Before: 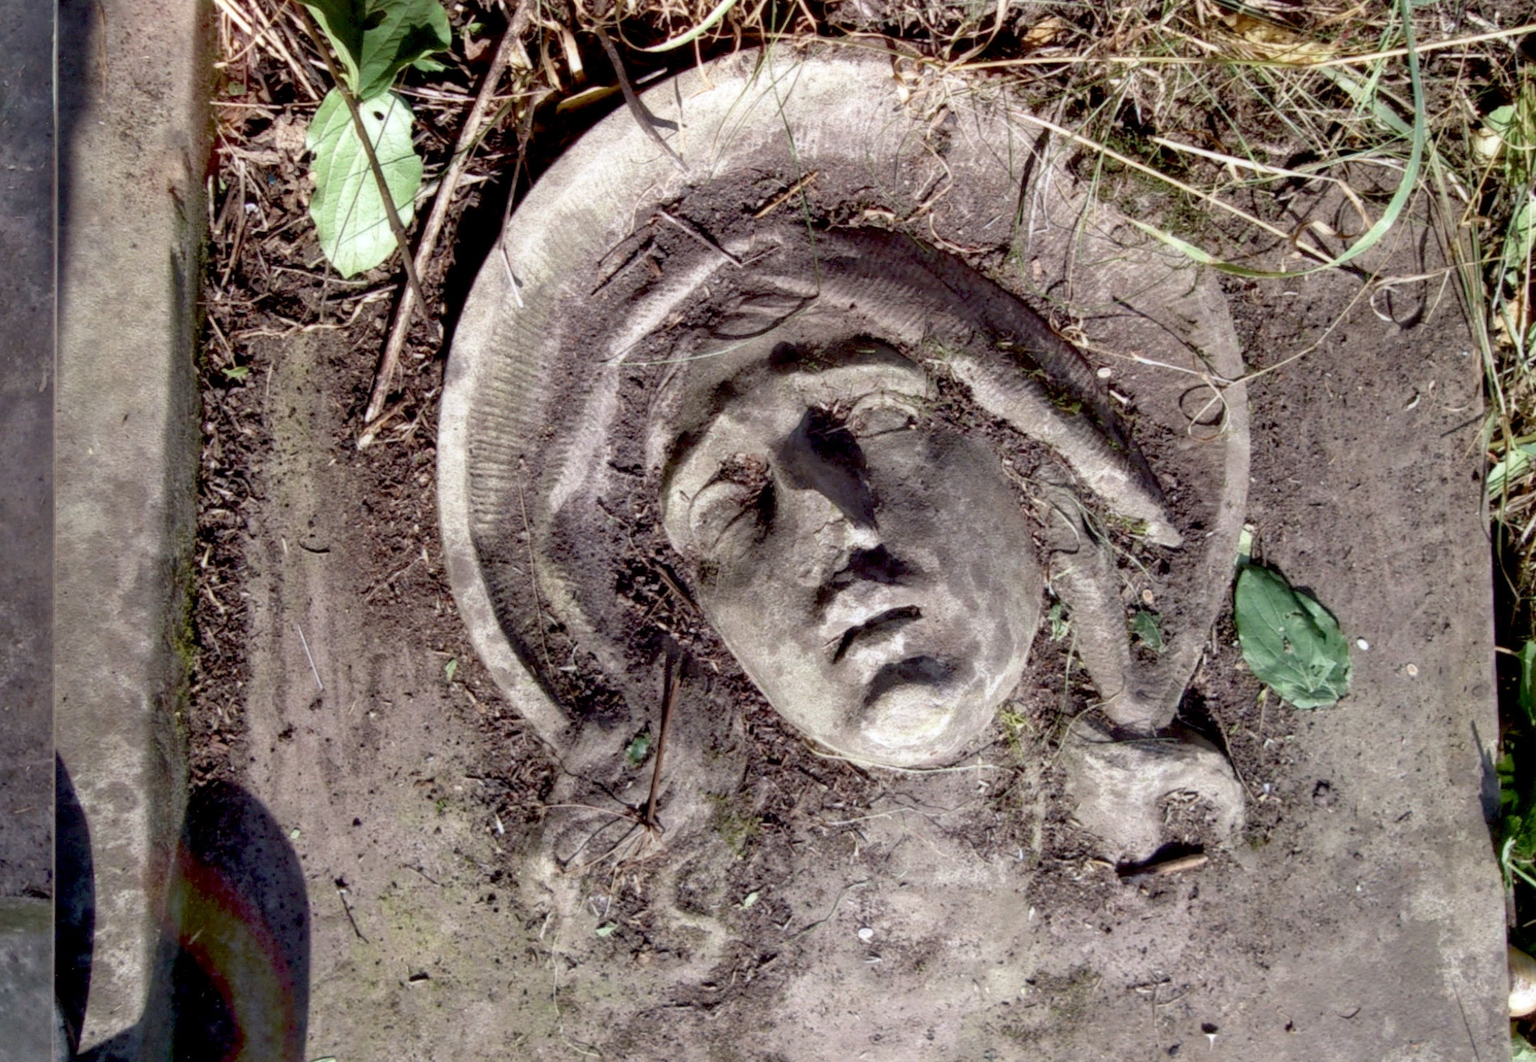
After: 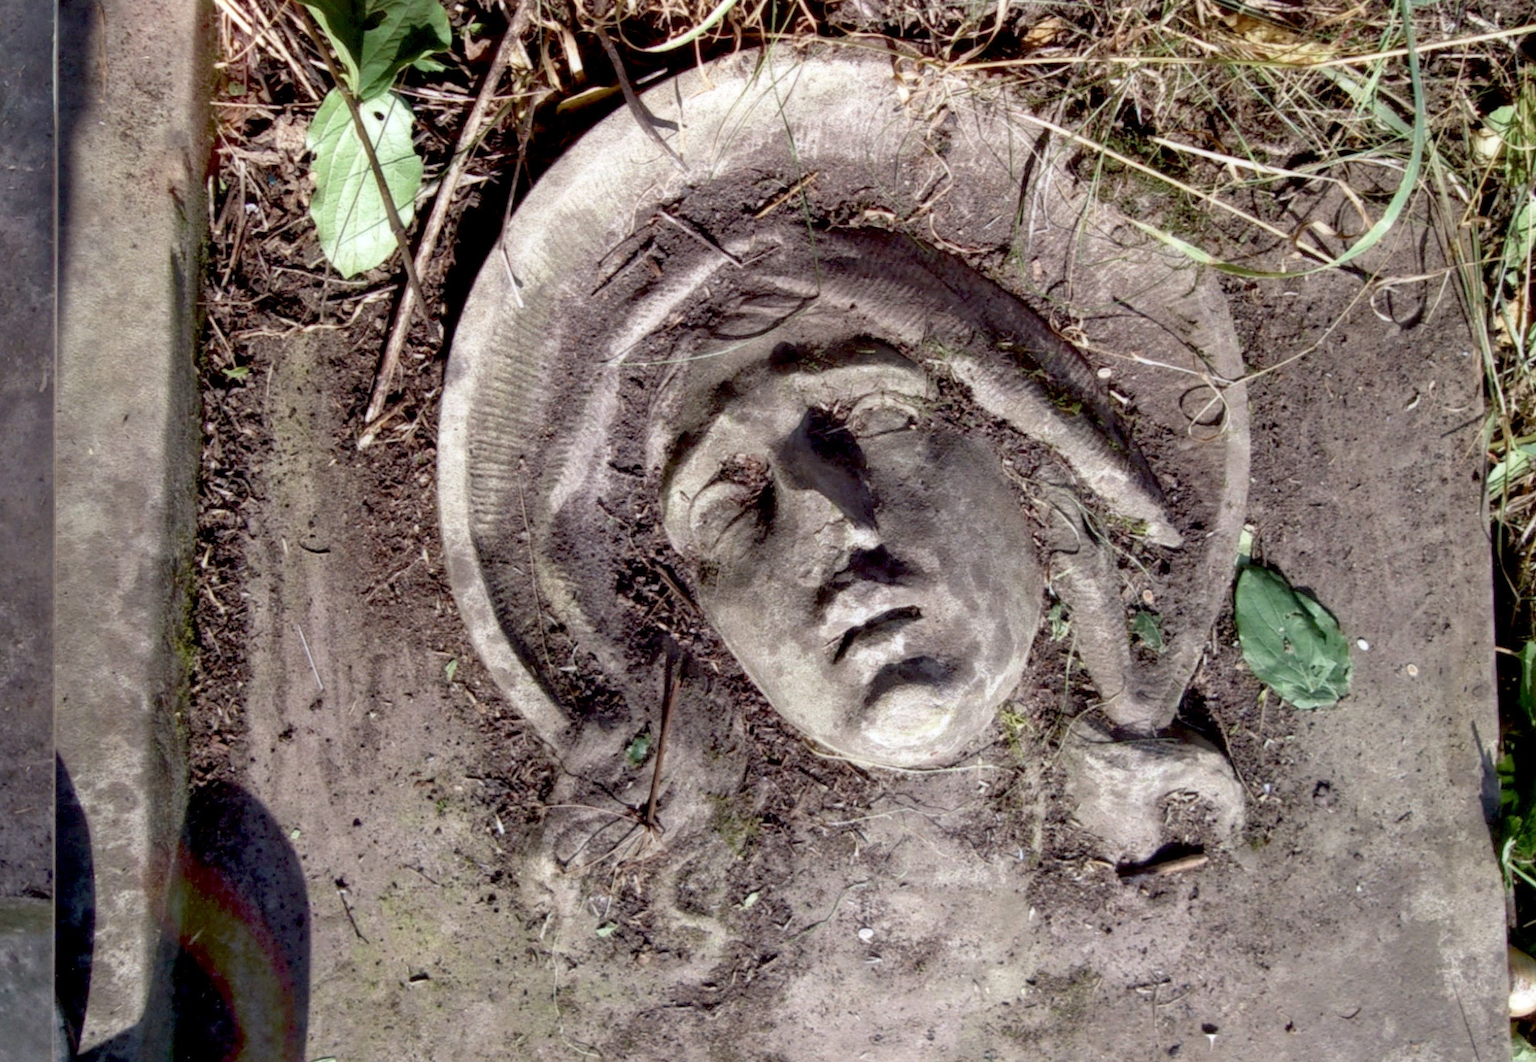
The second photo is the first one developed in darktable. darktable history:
color correction: highlights b* 0.003
